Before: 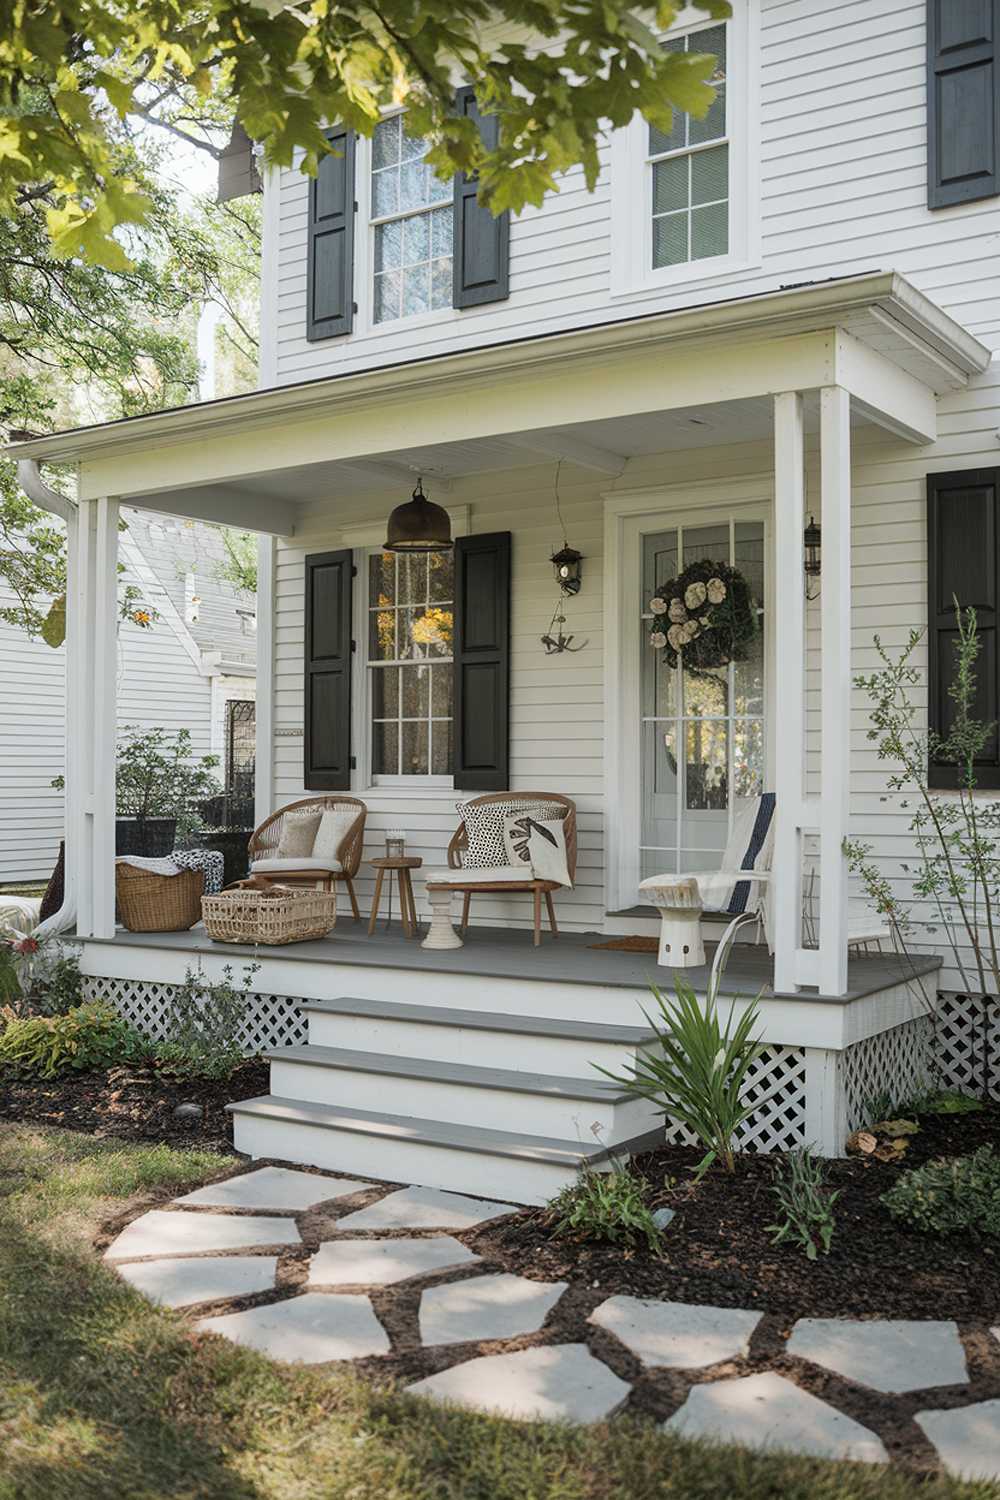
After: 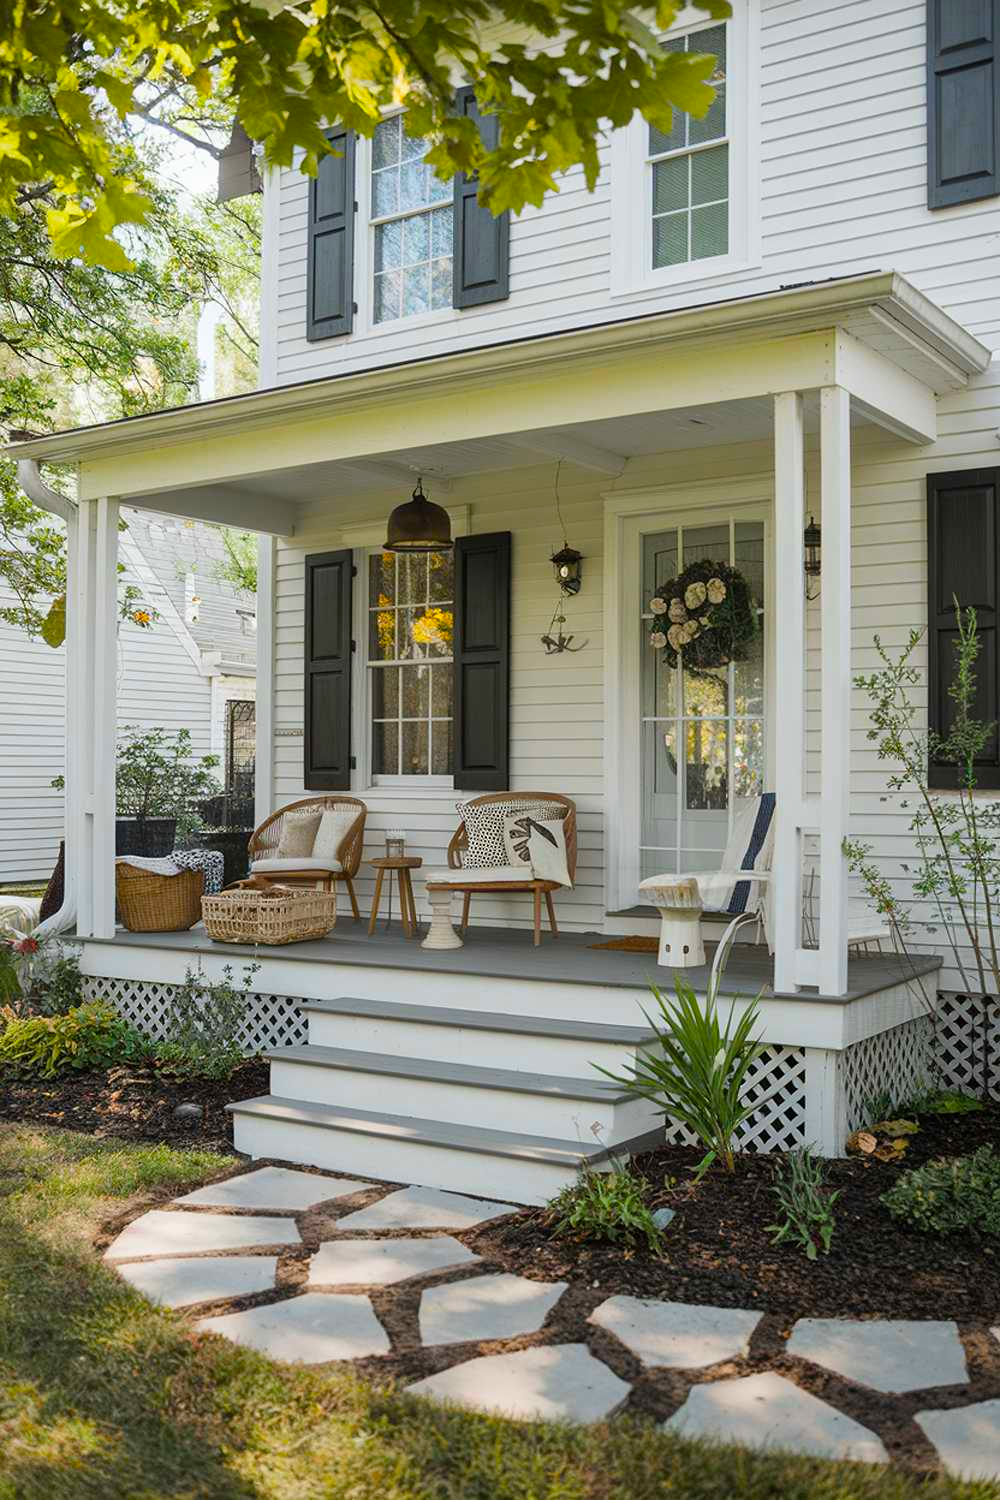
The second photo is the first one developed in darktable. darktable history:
exposure: compensate highlight preservation false
color balance rgb: linear chroma grading › global chroma 15%, perceptual saturation grading › global saturation 30%
